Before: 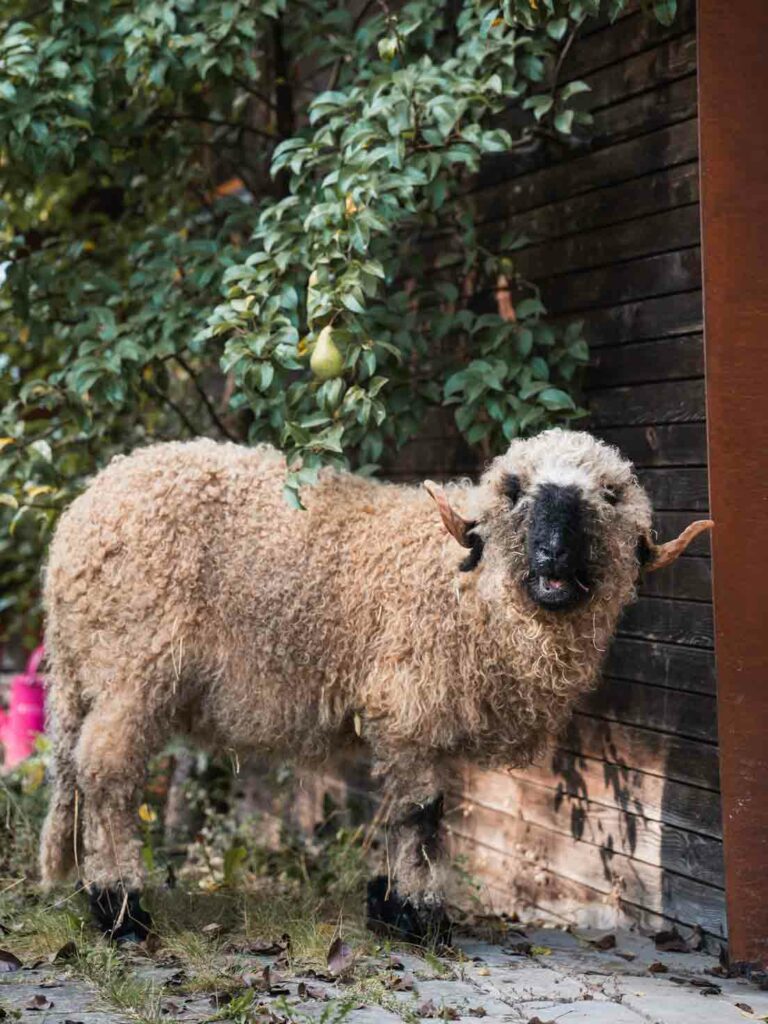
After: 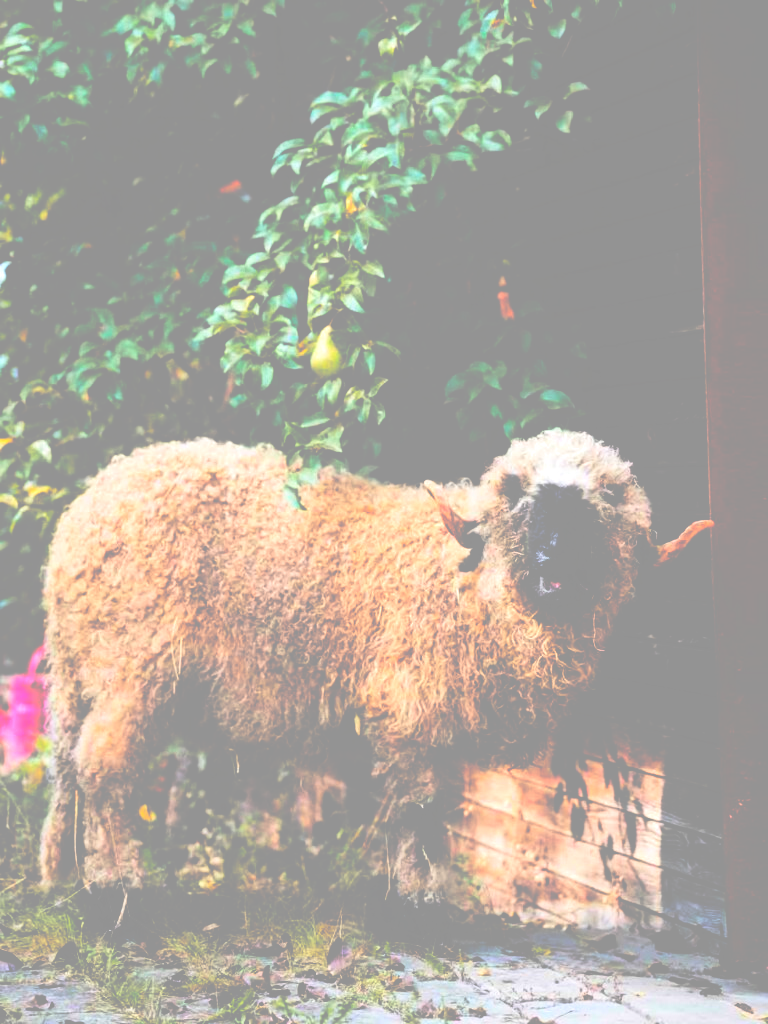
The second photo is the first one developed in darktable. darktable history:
contrast brightness saturation: brightness 1
base curve: curves: ch0 [(0, 0.036) (0.083, 0.04) (0.804, 1)], preserve colors none
